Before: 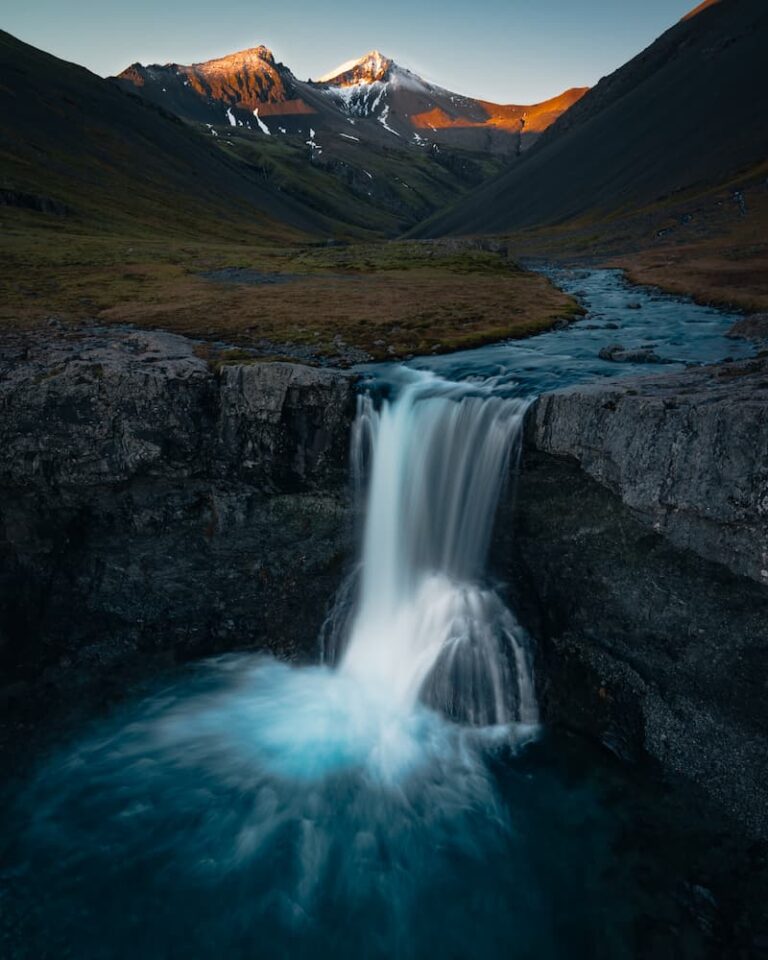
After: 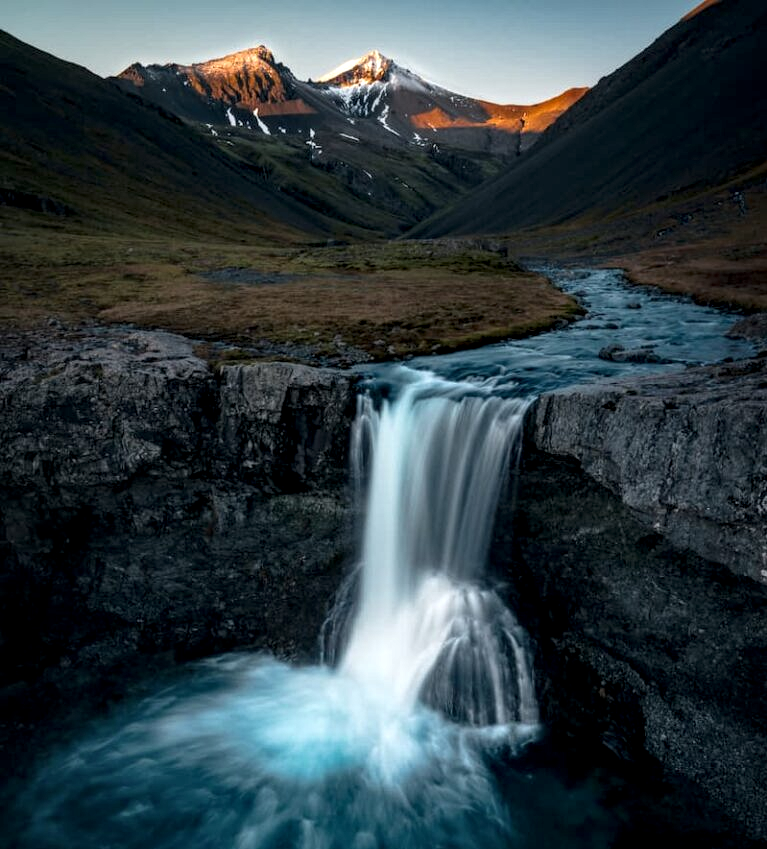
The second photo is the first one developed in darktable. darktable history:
exposure: compensate exposure bias true, compensate highlight preservation false
local contrast: highlights 60%, shadows 60%, detail 160%
crop and rotate: top 0%, bottom 11.465%
